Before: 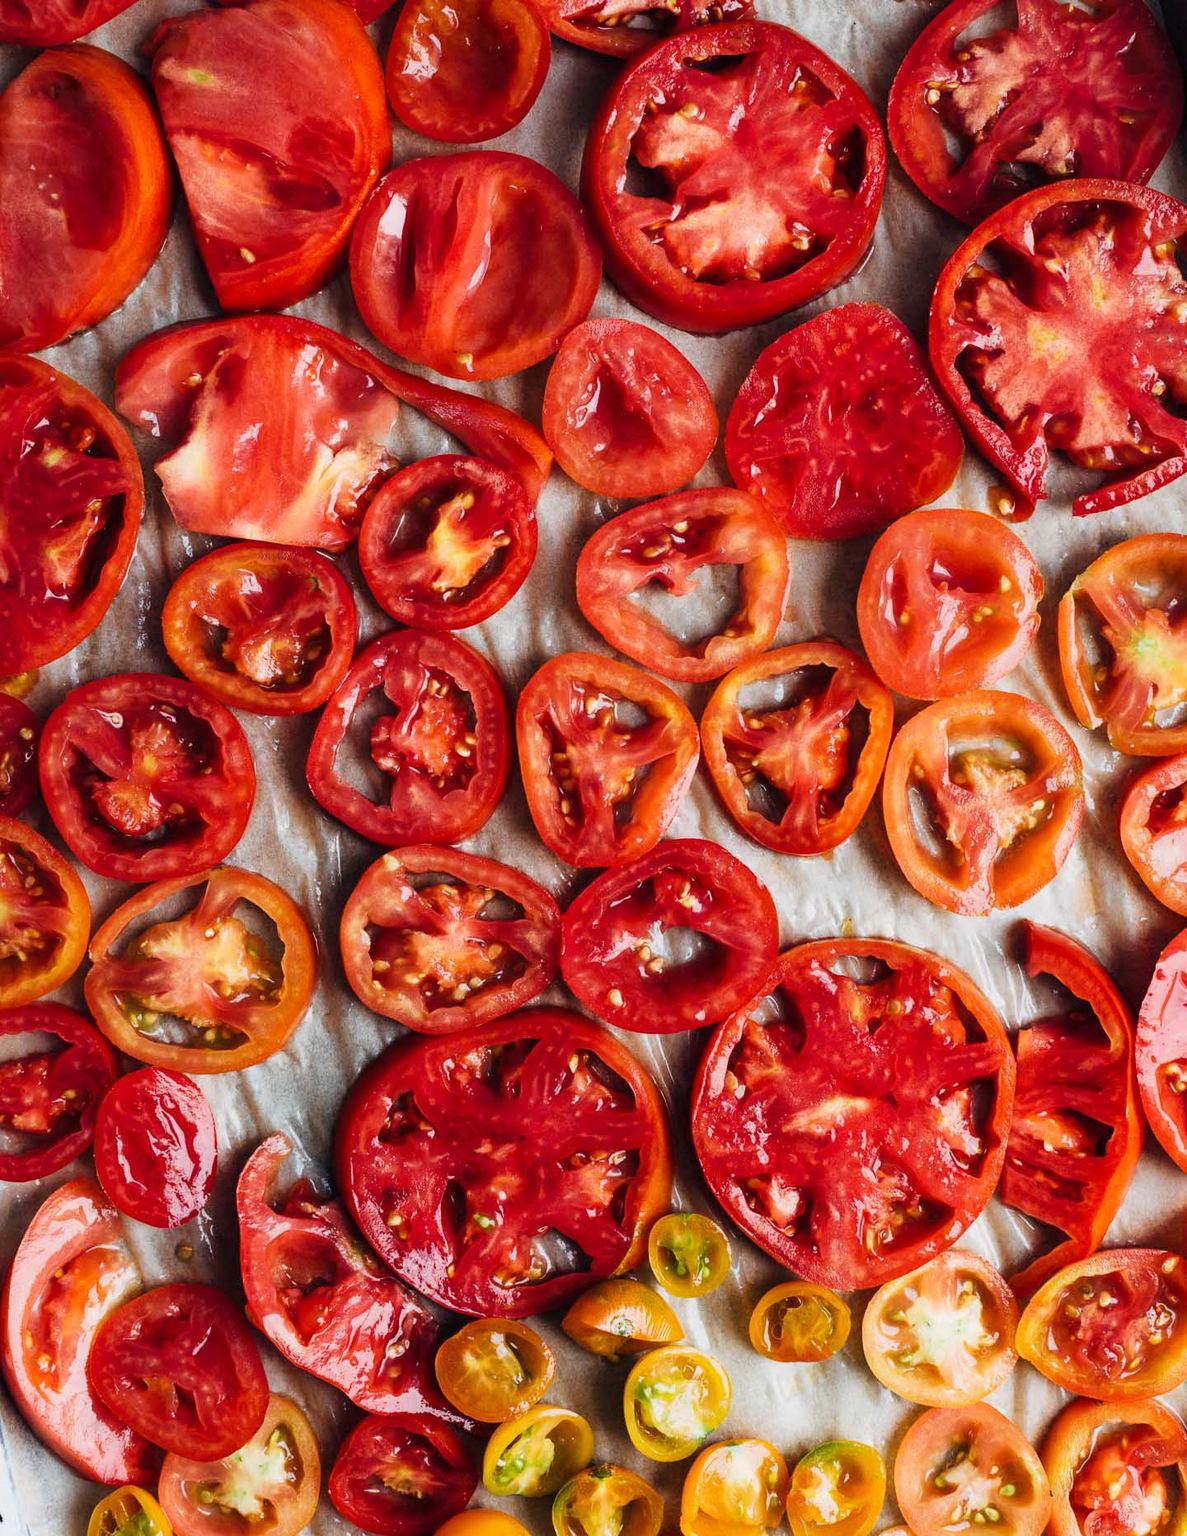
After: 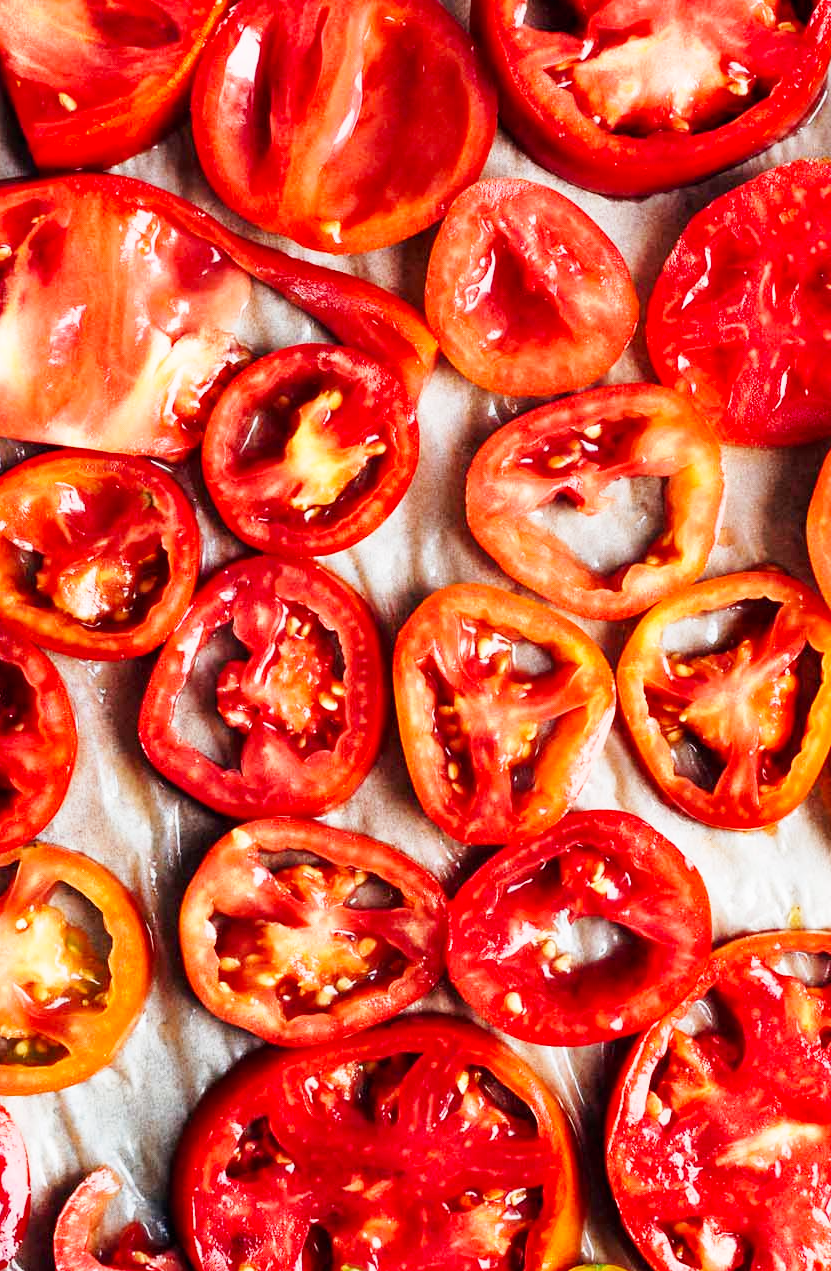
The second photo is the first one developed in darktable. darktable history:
base curve: curves: ch0 [(0, 0) (0.005, 0.002) (0.15, 0.3) (0.4, 0.7) (0.75, 0.95) (1, 1)], preserve colors none
crop: left 16.202%, top 11.208%, right 26.045%, bottom 20.557%
